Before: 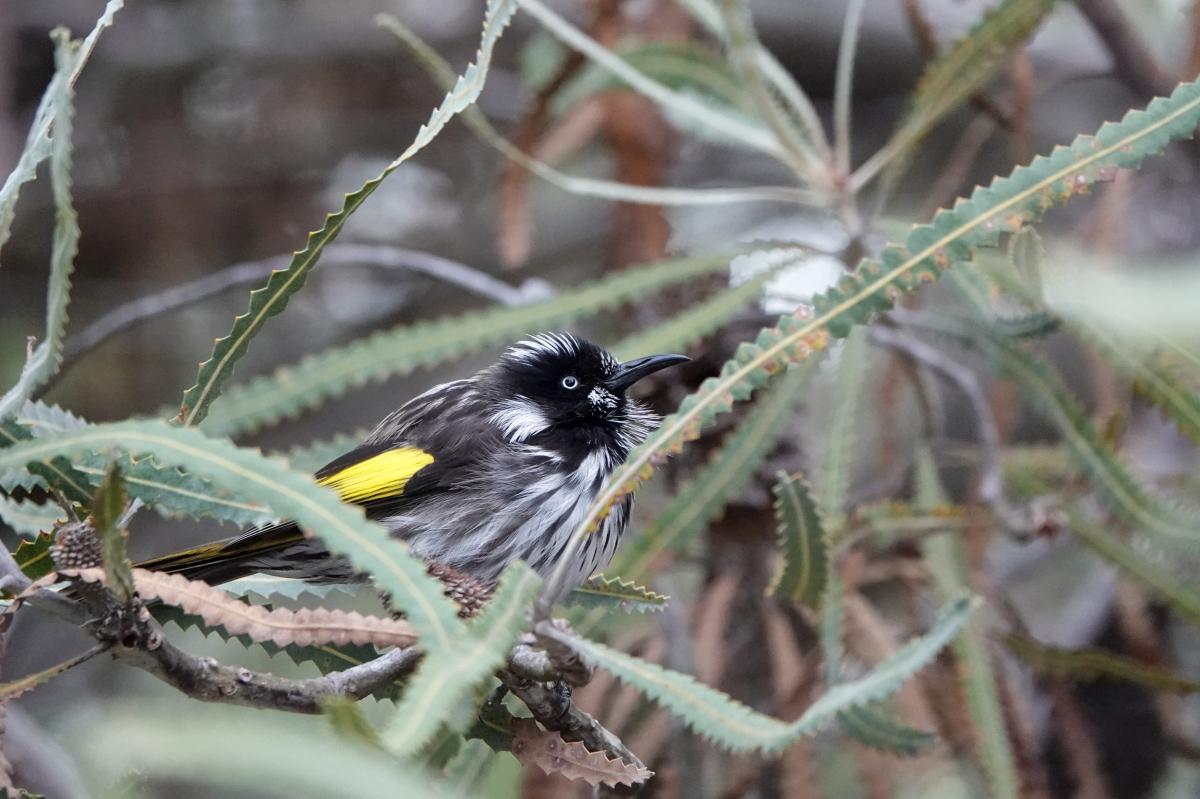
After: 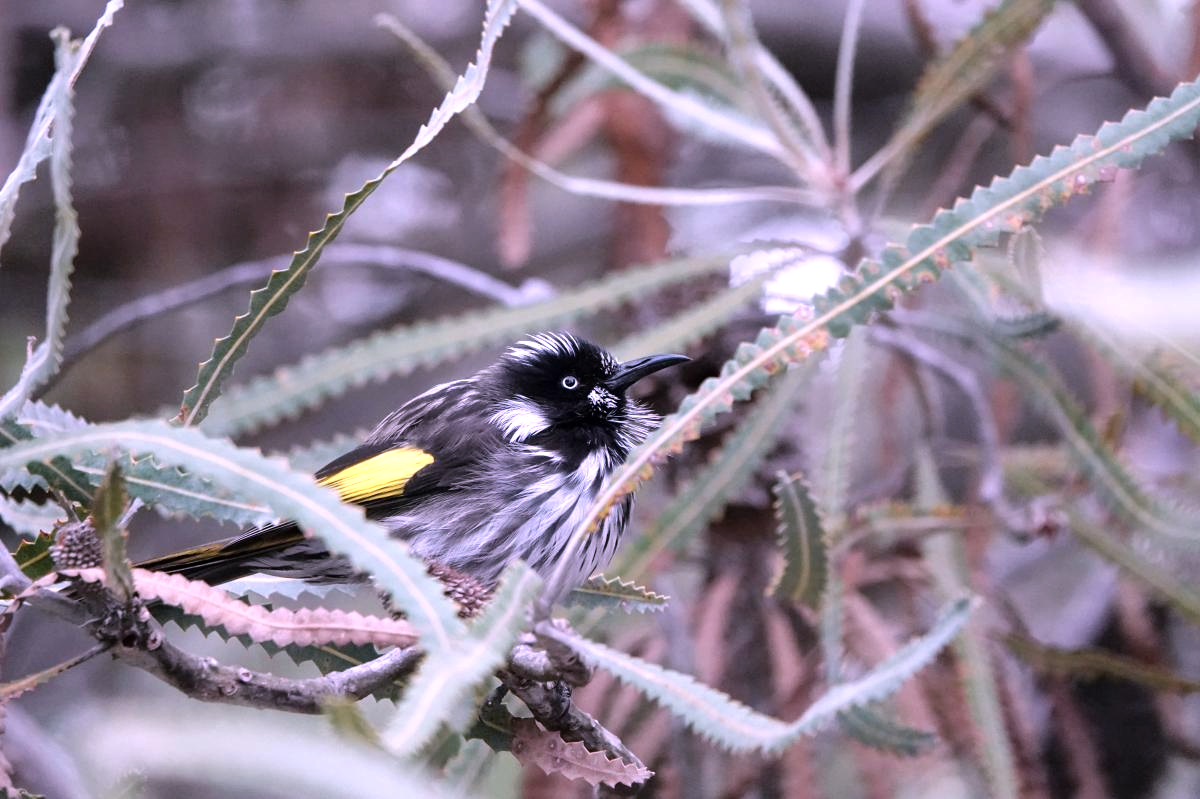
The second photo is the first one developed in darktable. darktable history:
color correction: highlights a* 15.8, highlights b* -20.89
tone equalizer: -8 EV -0.417 EV, -7 EV -0.381 EV, -6 EV -0.339 EV, -5 EV -0.187 EV, -3 EV 0.241 EV, -2 EV 0.358 EV, -1 EV 0.391 EV, +0 EV 0.434 EV
